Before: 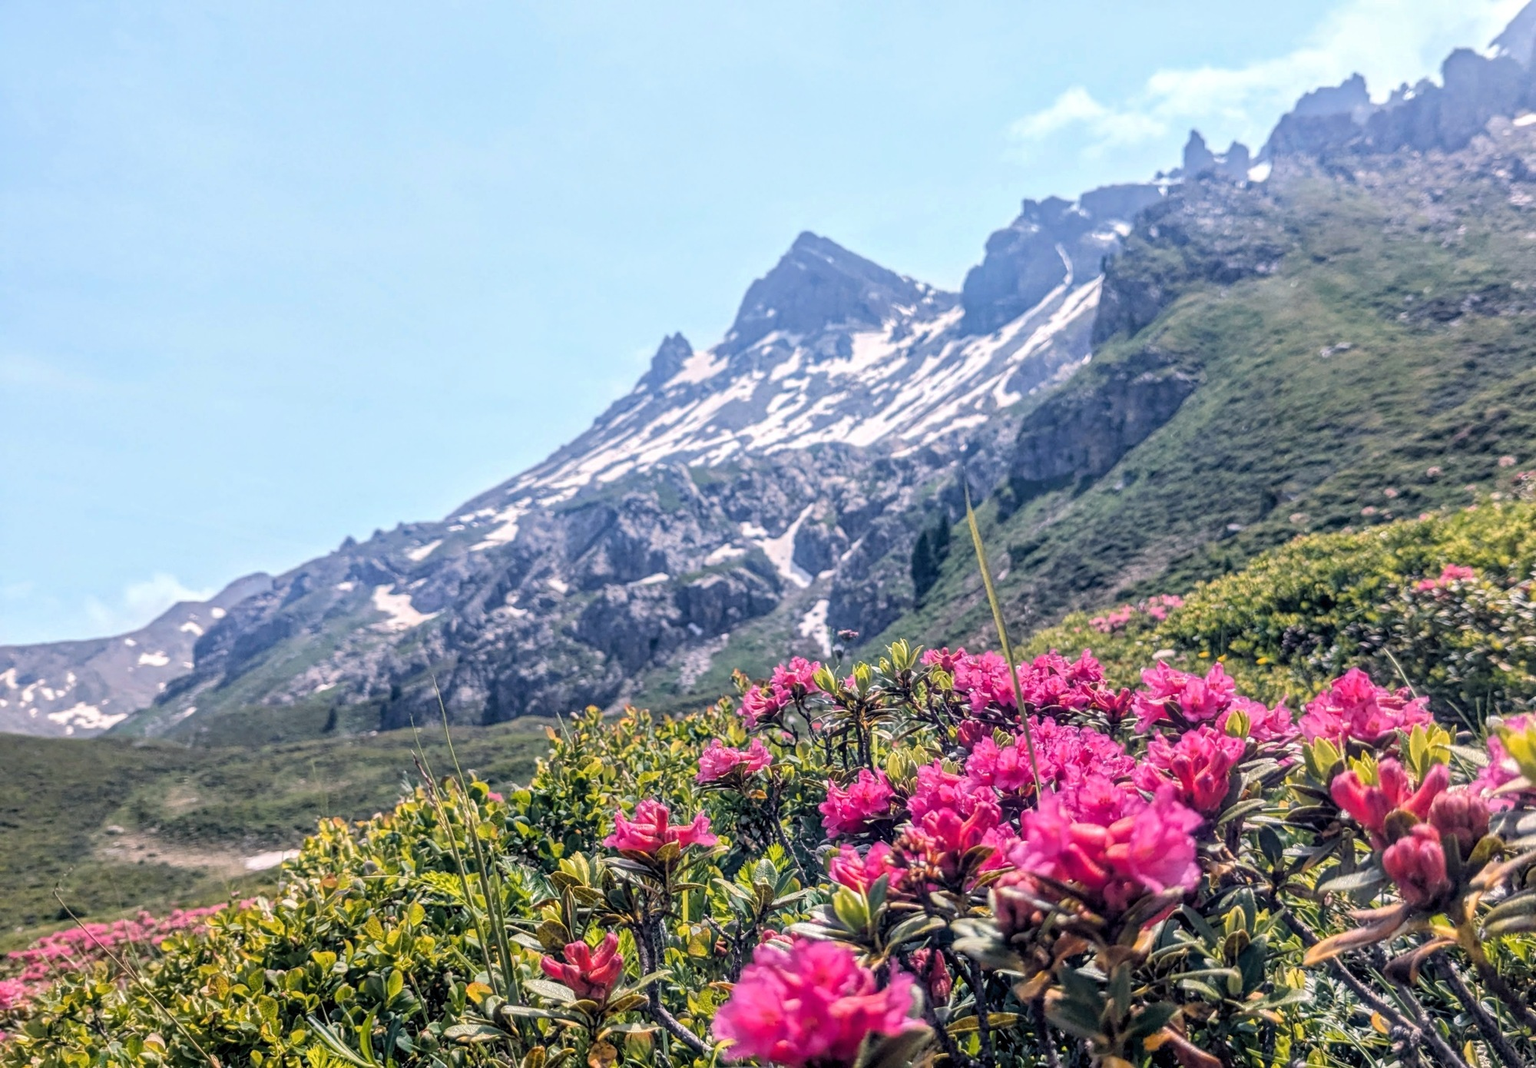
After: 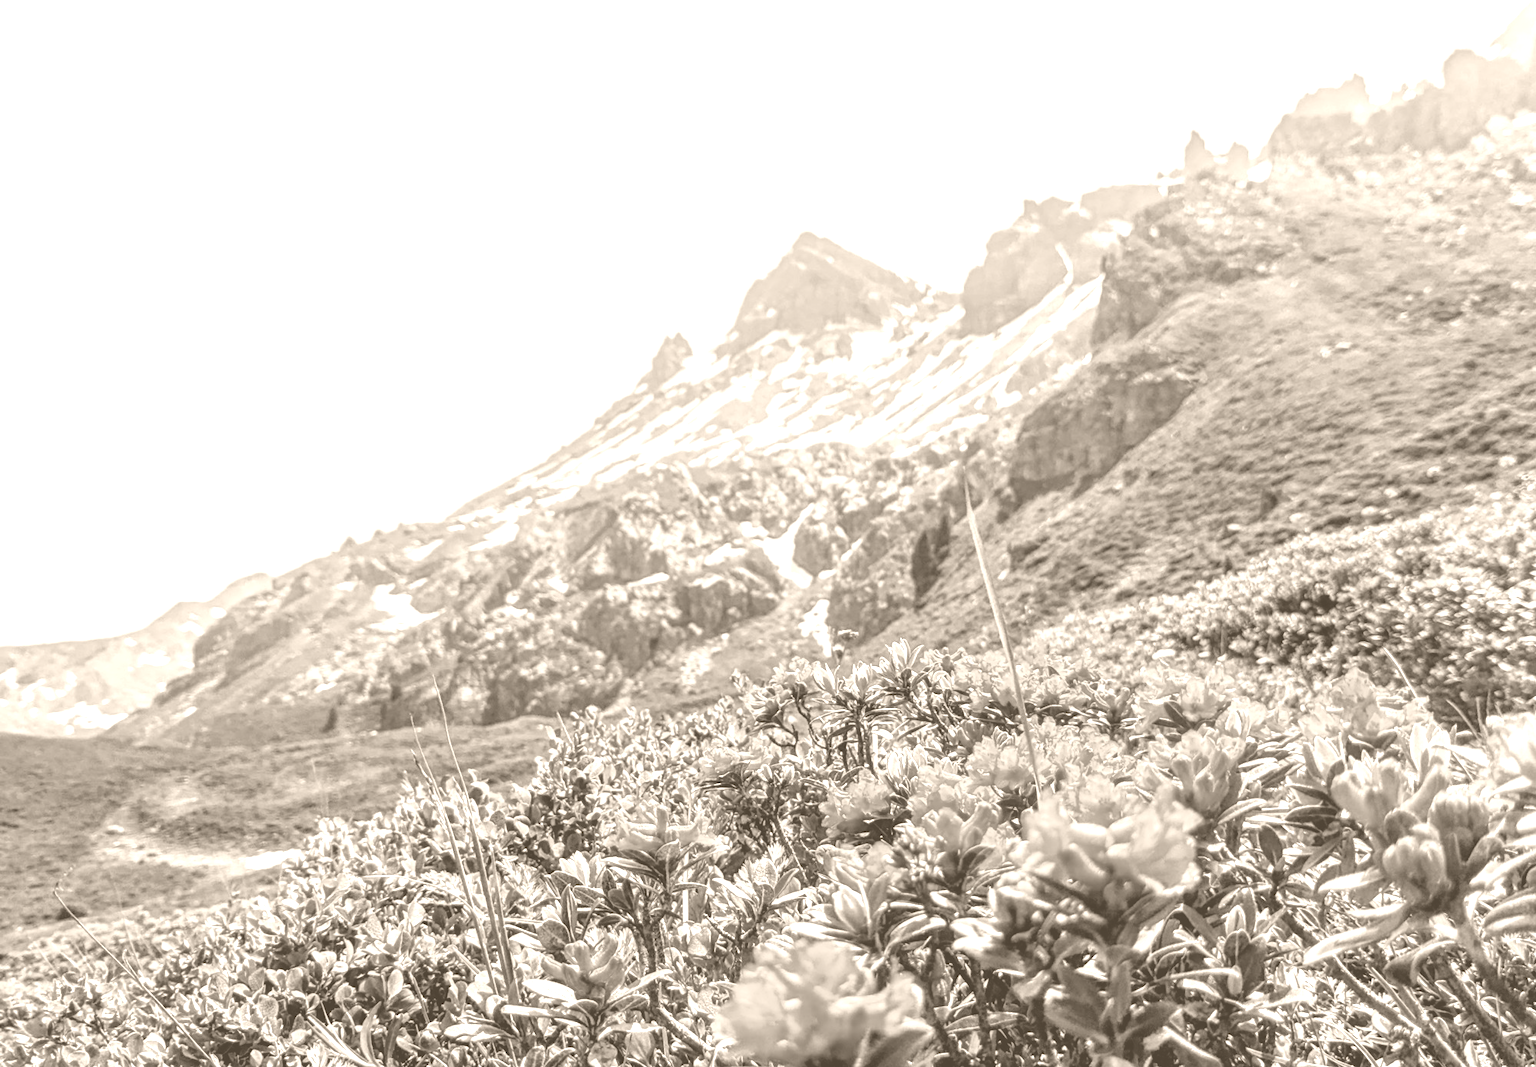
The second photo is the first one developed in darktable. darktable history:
white balance: red 1.009, blue 1.027
colorize: hue 34.49°, saturation 35.33%, source mix 100%, version 1
